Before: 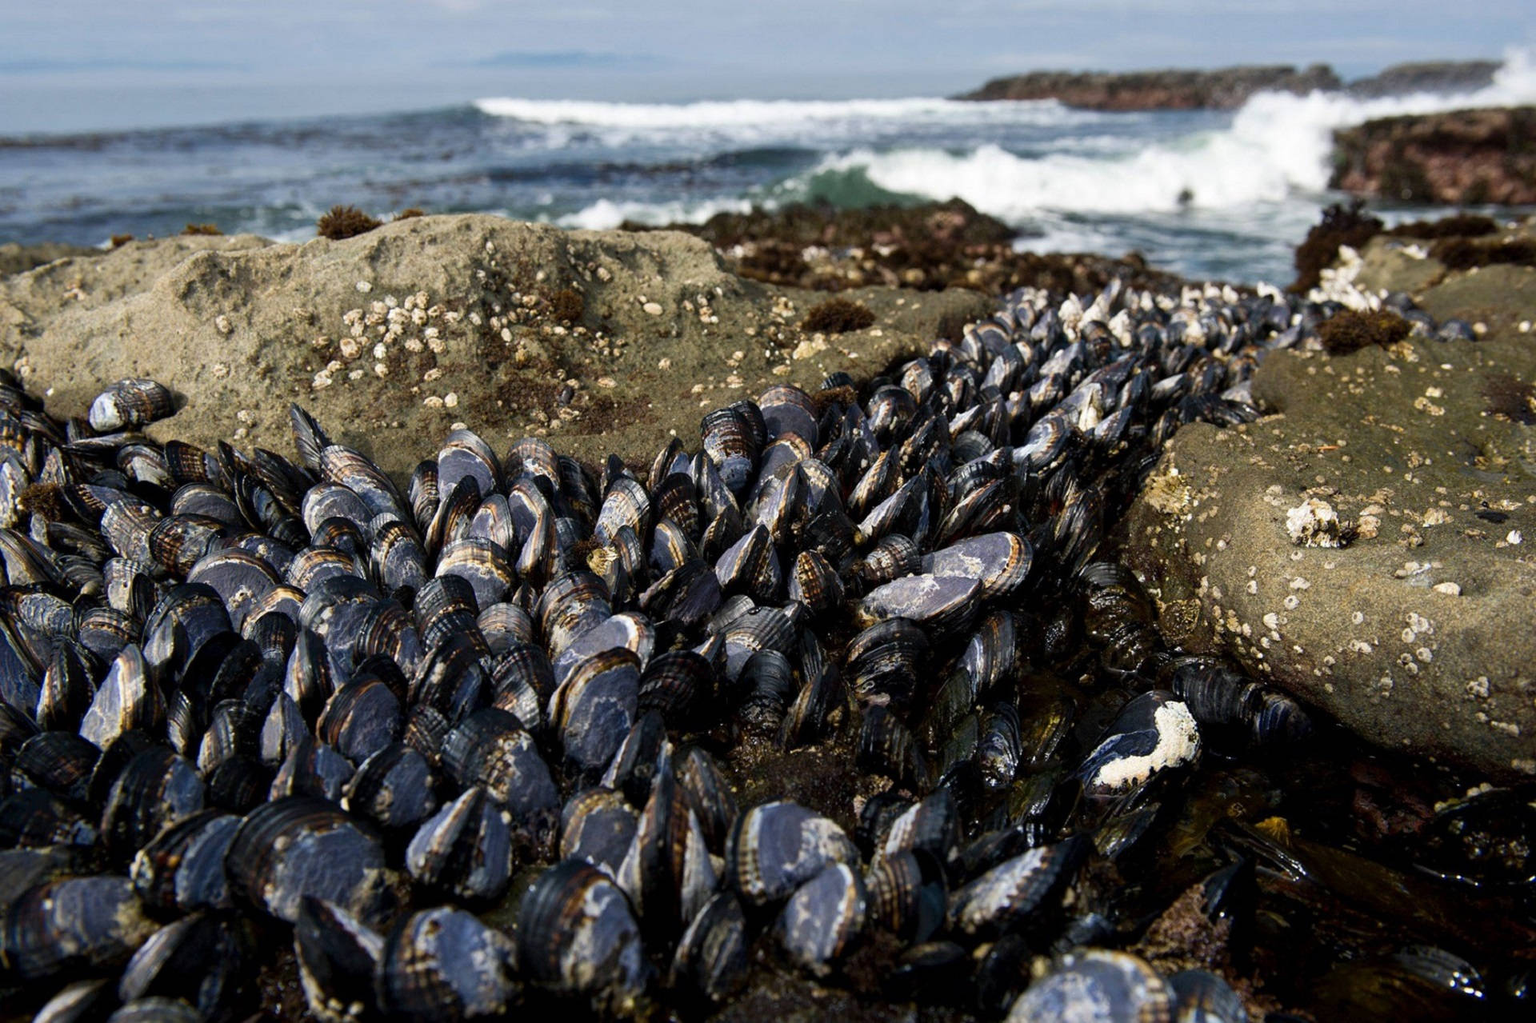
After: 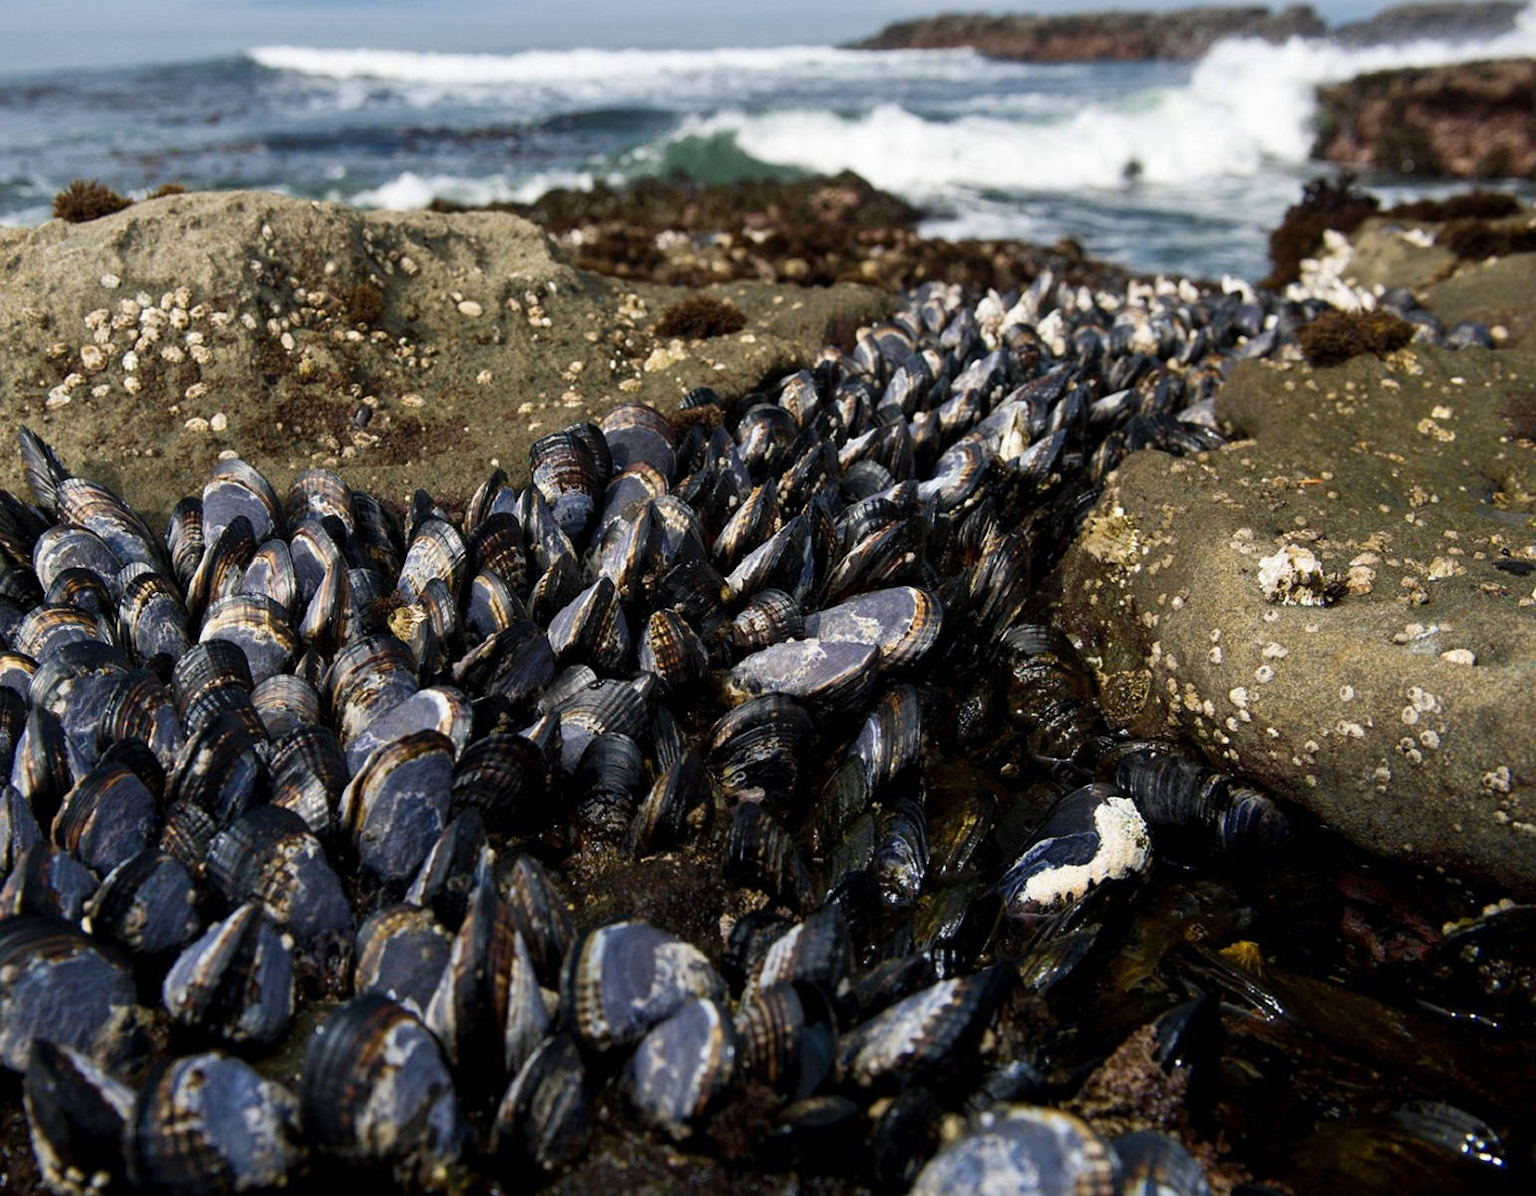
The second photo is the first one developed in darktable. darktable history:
crop and rotate: left 17.927%, top 5.948%, right 1.703%
